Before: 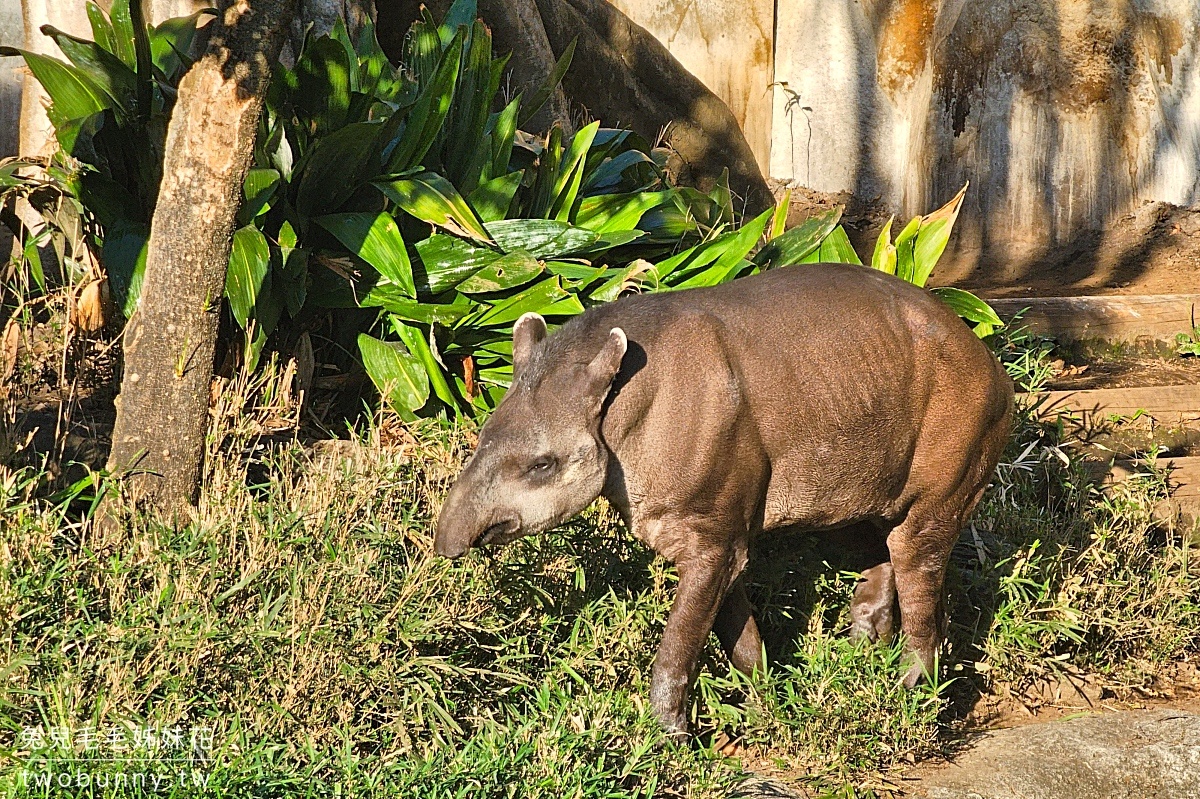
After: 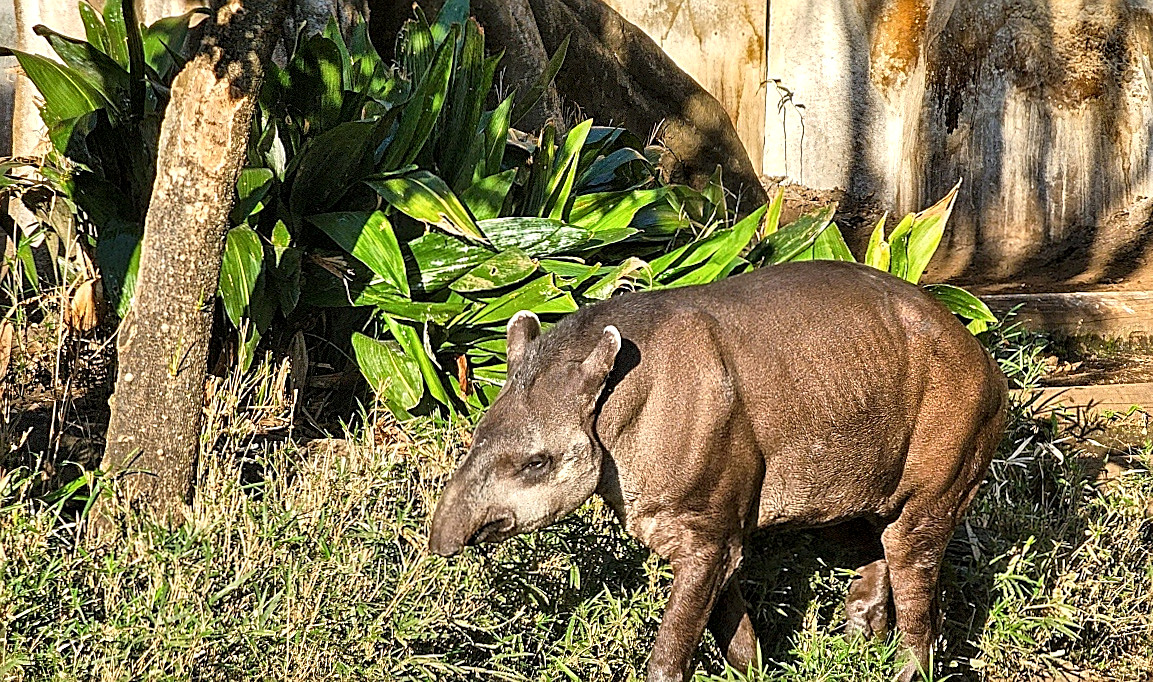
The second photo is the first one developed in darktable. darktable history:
local contrast: detail 135%, midtone range 0.75
sharpen: on, module defaults
crop and rotate: angle 0.2°, left 0.275%, right 3.127%, bottom 14.18%
